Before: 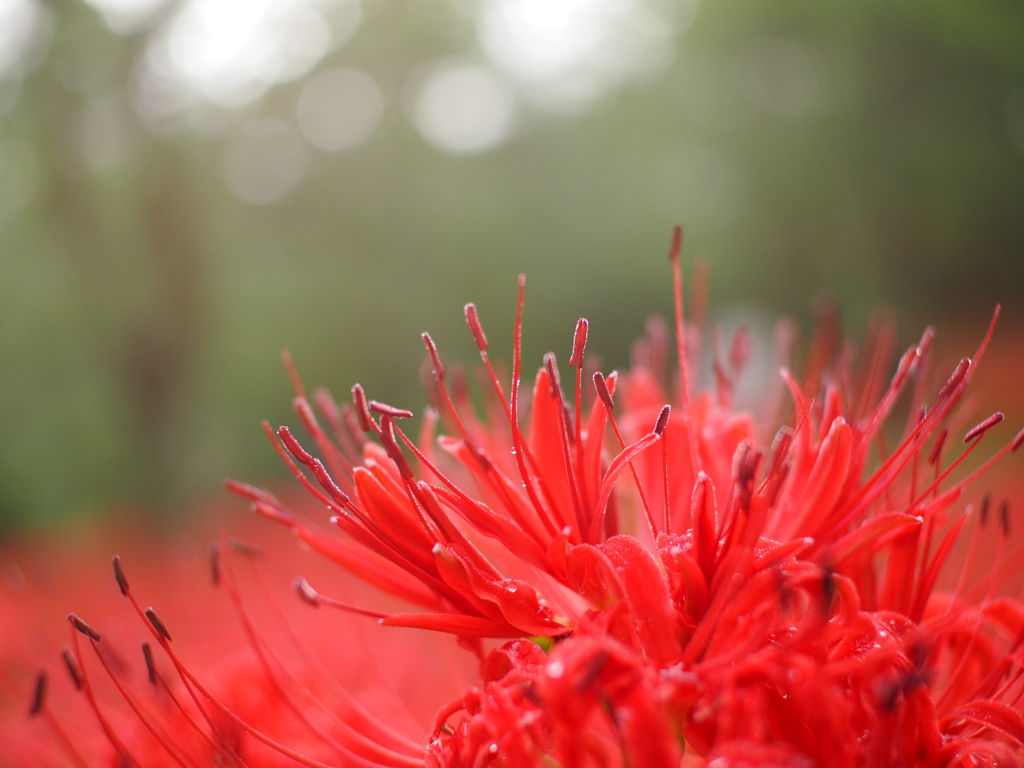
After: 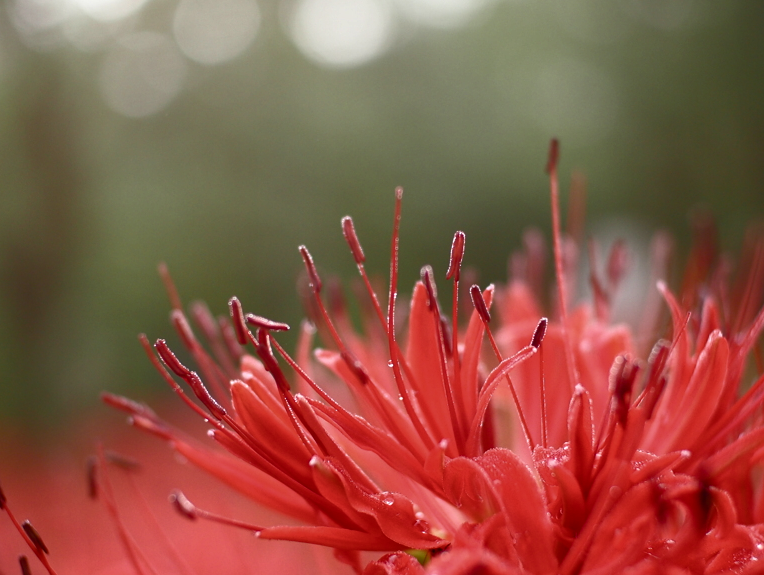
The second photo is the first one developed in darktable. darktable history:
crop and rotate: left 12.039%, top 11.368%, right 13.334%, bottom 13.698%
color balance rgb: highlights gain › luminance 14.879%, linear chroma grading › global chroma 0.372%, perceptual saturation grading › global saturation 20%, perceptual saturation grading › highlights -49.915%, perceptual saturation grading › shadows 25.14%, perceptual brilliance grading › highlights 3.573%, perceptual brilliance grading › mid-tones -18.681%, perceptual brilliance grading › shadows -40.847%, global vibrance 20%
